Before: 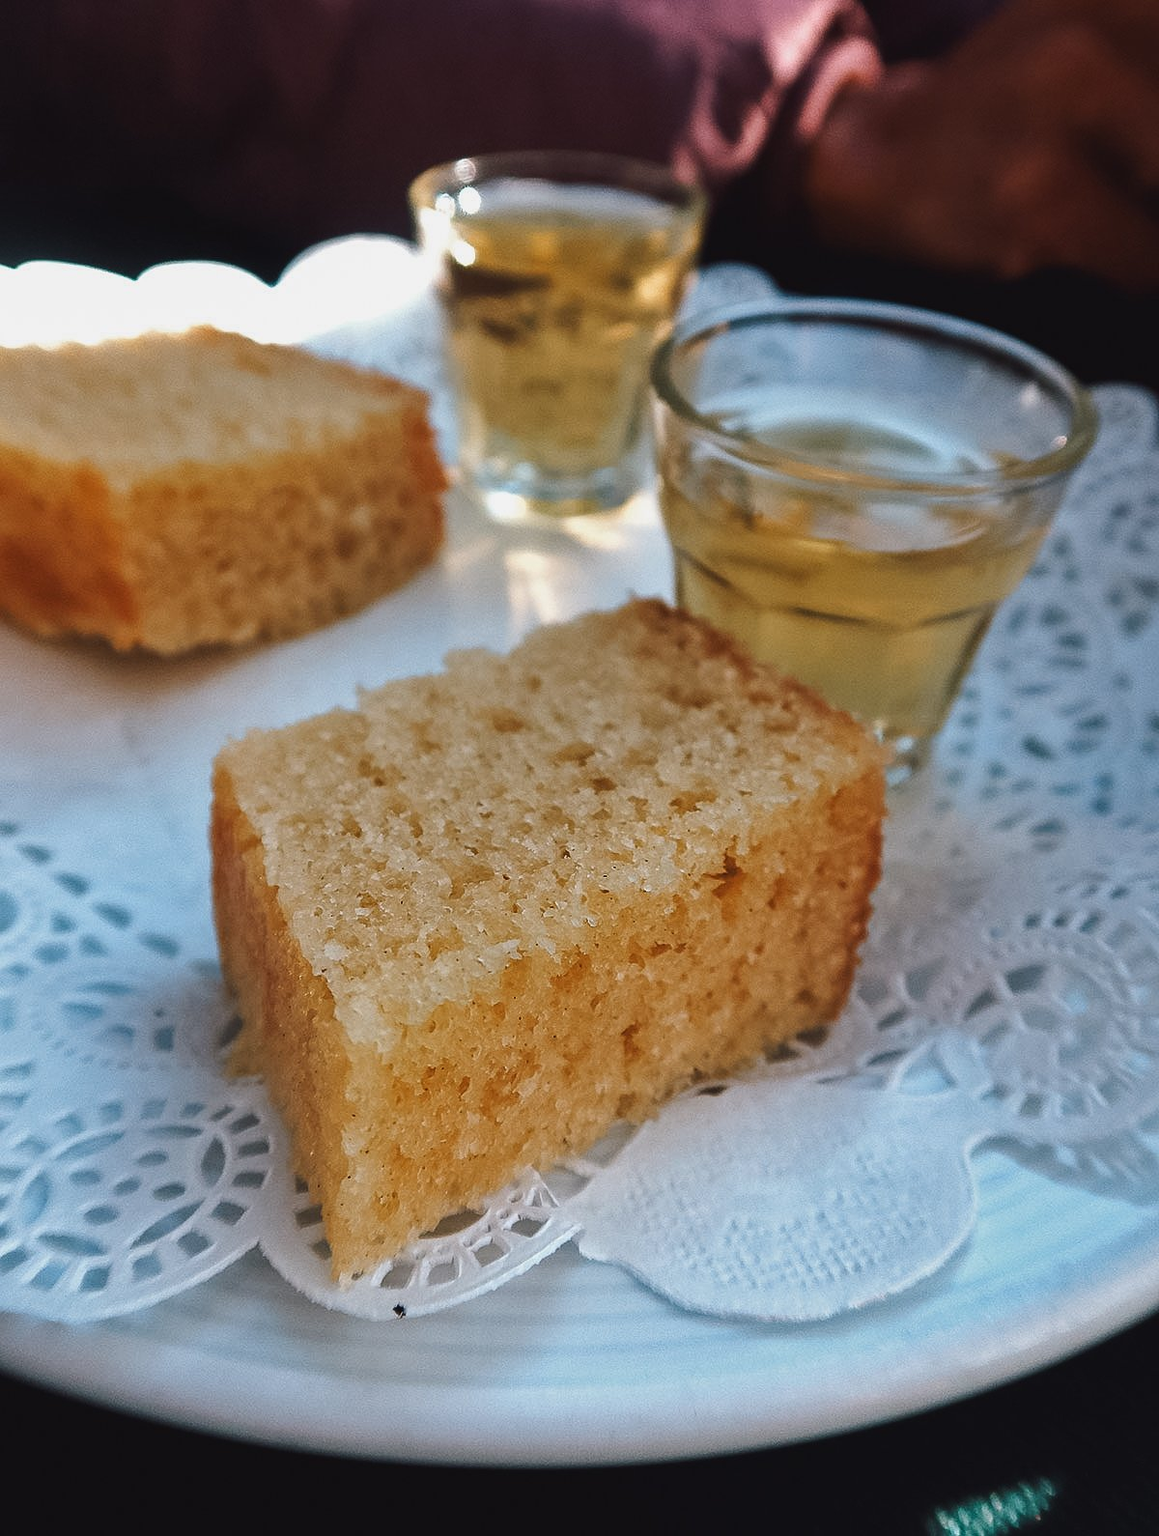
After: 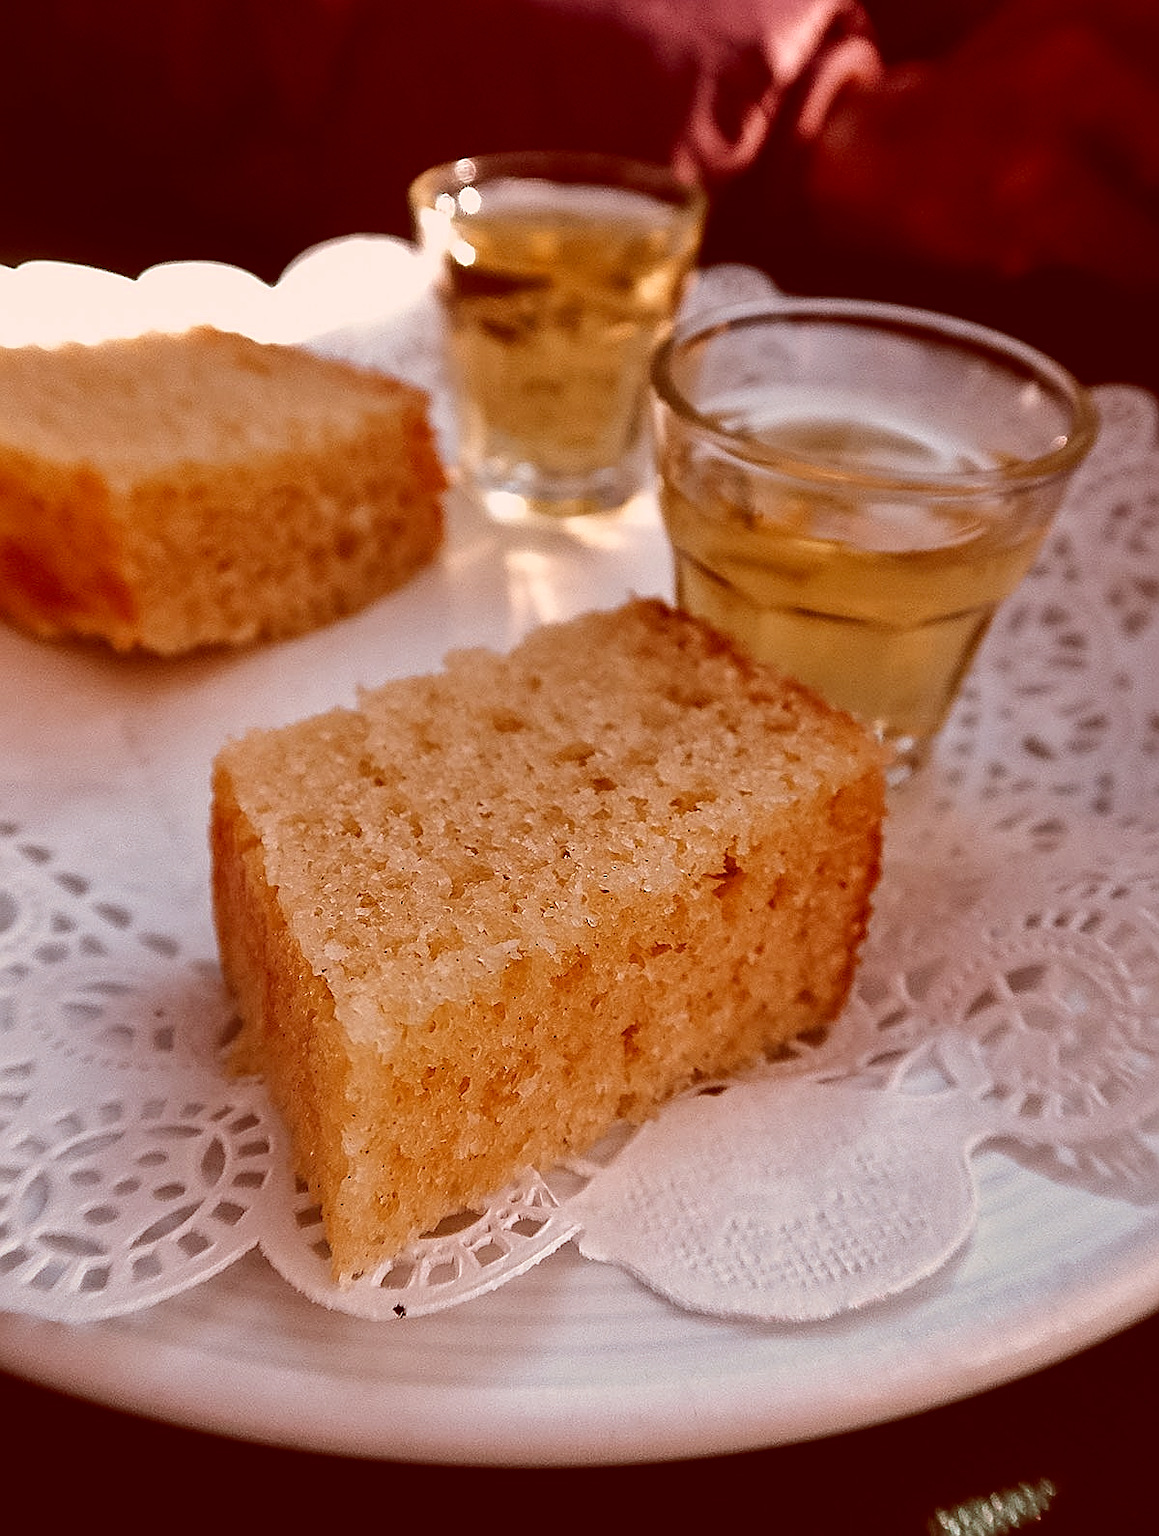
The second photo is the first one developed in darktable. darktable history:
color correction: highlights a* 9.01, highlights b* 8.73, shadows a* 39.78, shadows b* 39.87, saturation 0.81
sharpen: on, module defaults
